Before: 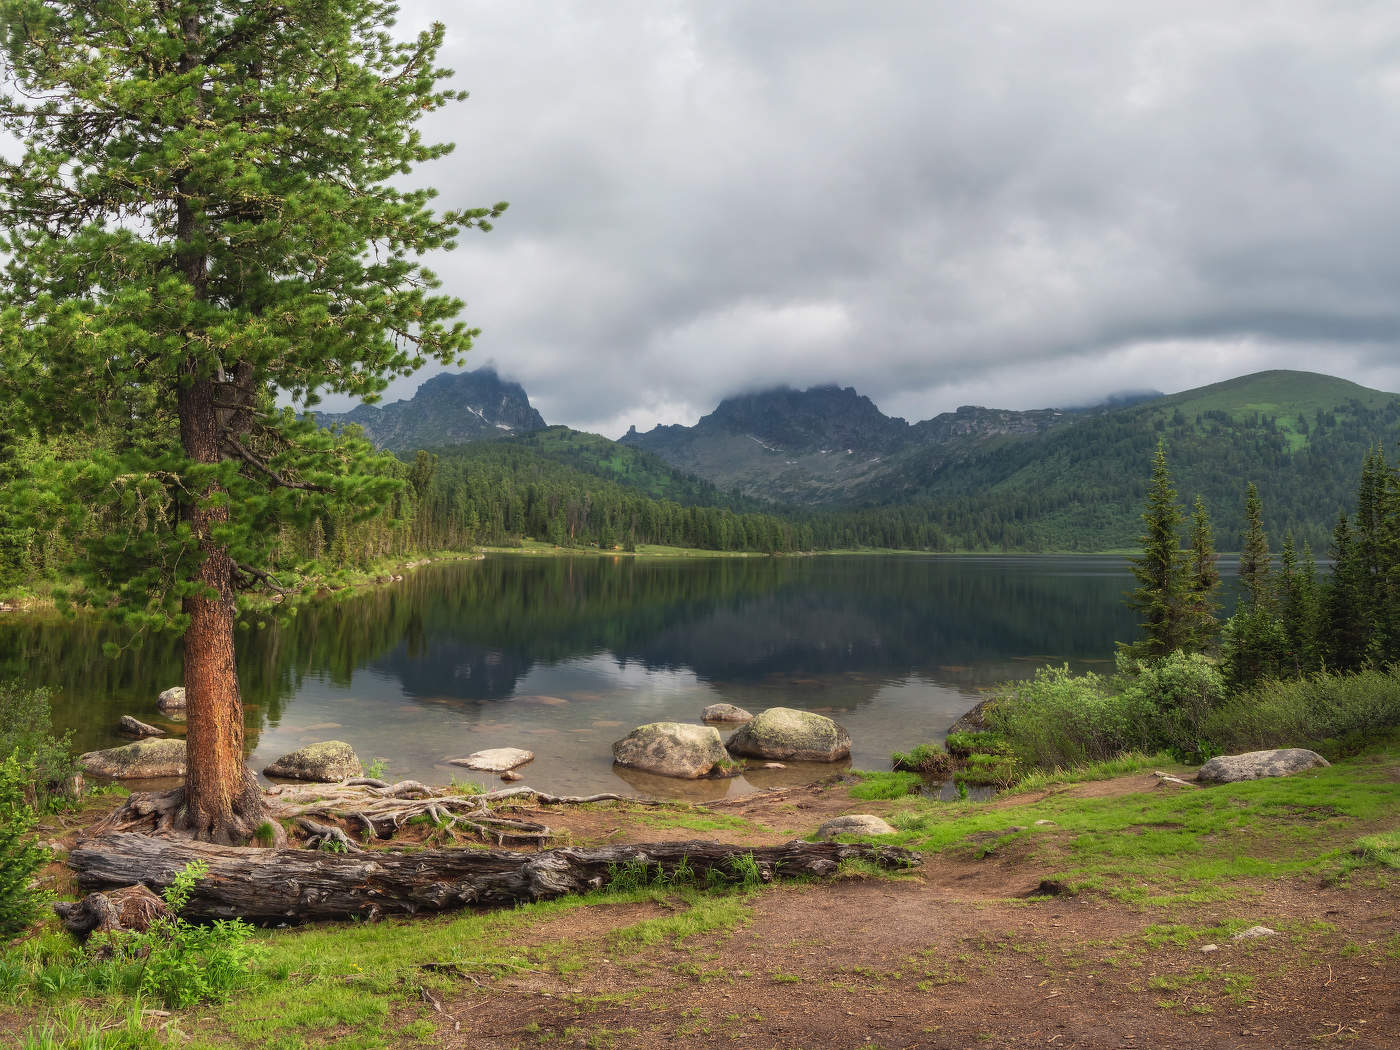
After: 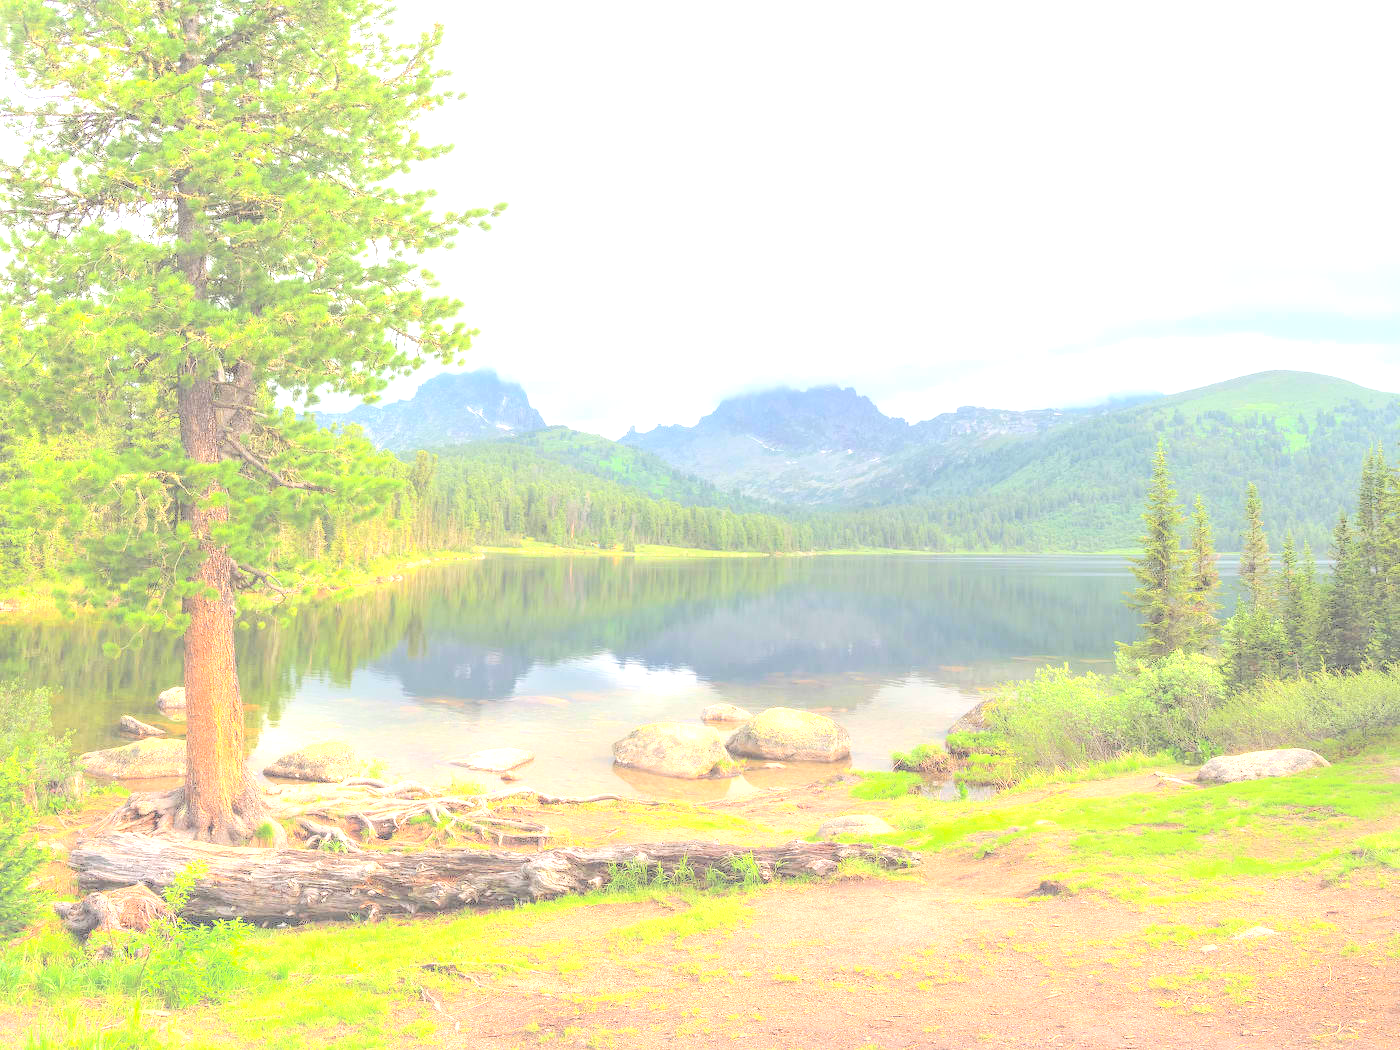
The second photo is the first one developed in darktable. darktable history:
exposure: black level correction 0, exposure 1.995 EV, compensate exposure bias true, compensate highlight preservation false
contrast brightness saturation: brightness 0.994
